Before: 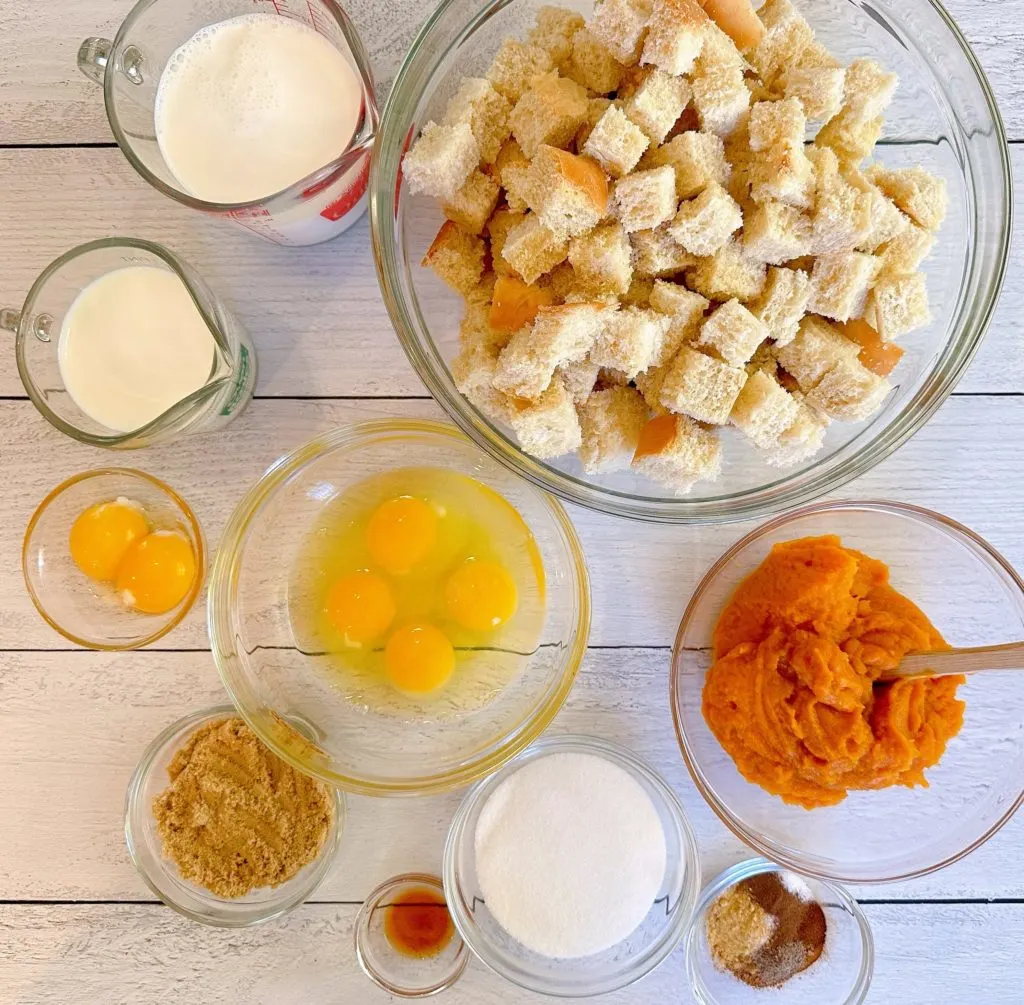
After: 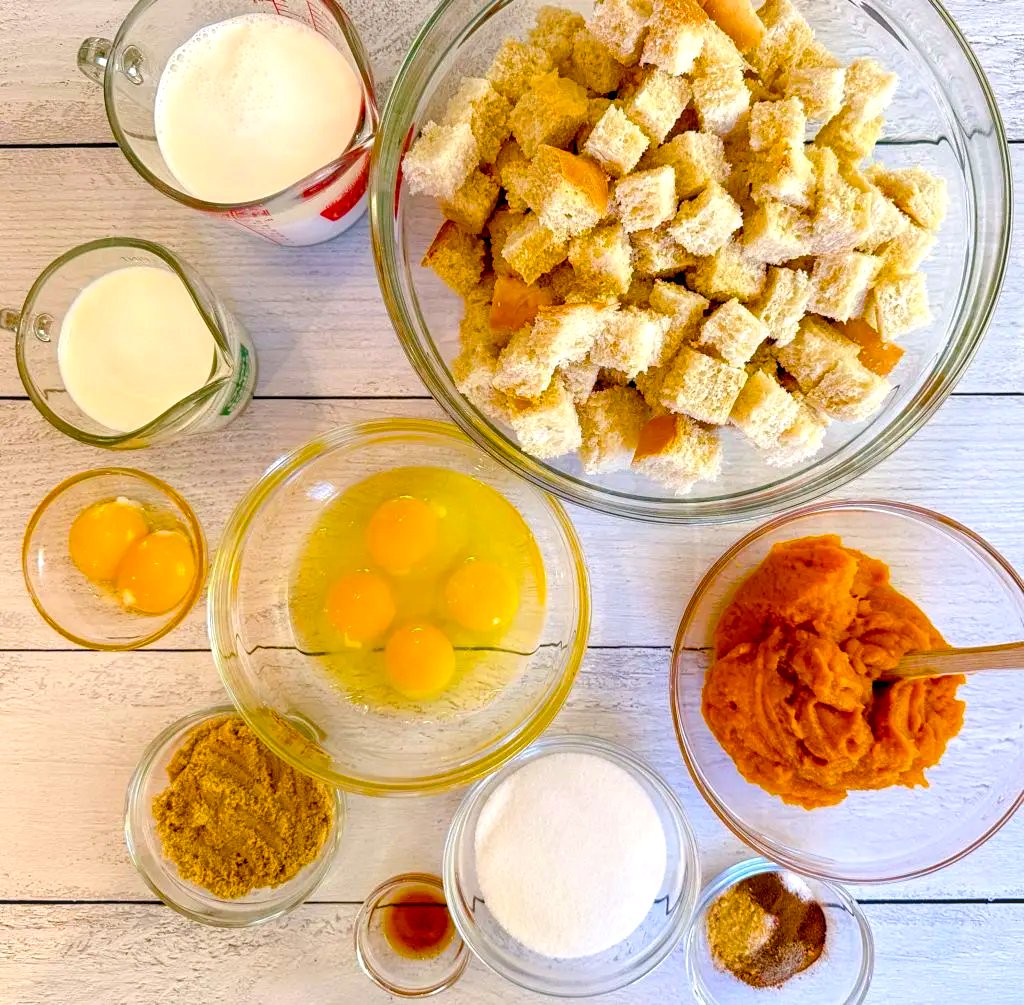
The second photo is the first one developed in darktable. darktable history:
color balance rgb: highlights gain › luminance 14.958%, global offset › luminance -0.854%, linear chroma grading › global chroma 20.248%, perceptual saturation grading › global saturation 20%, perceptual saturation grading › highlights -14.22%, perceptual saturation grading › shadows 49.596%, global vibrance 20%
local contrast: on, module defaults
